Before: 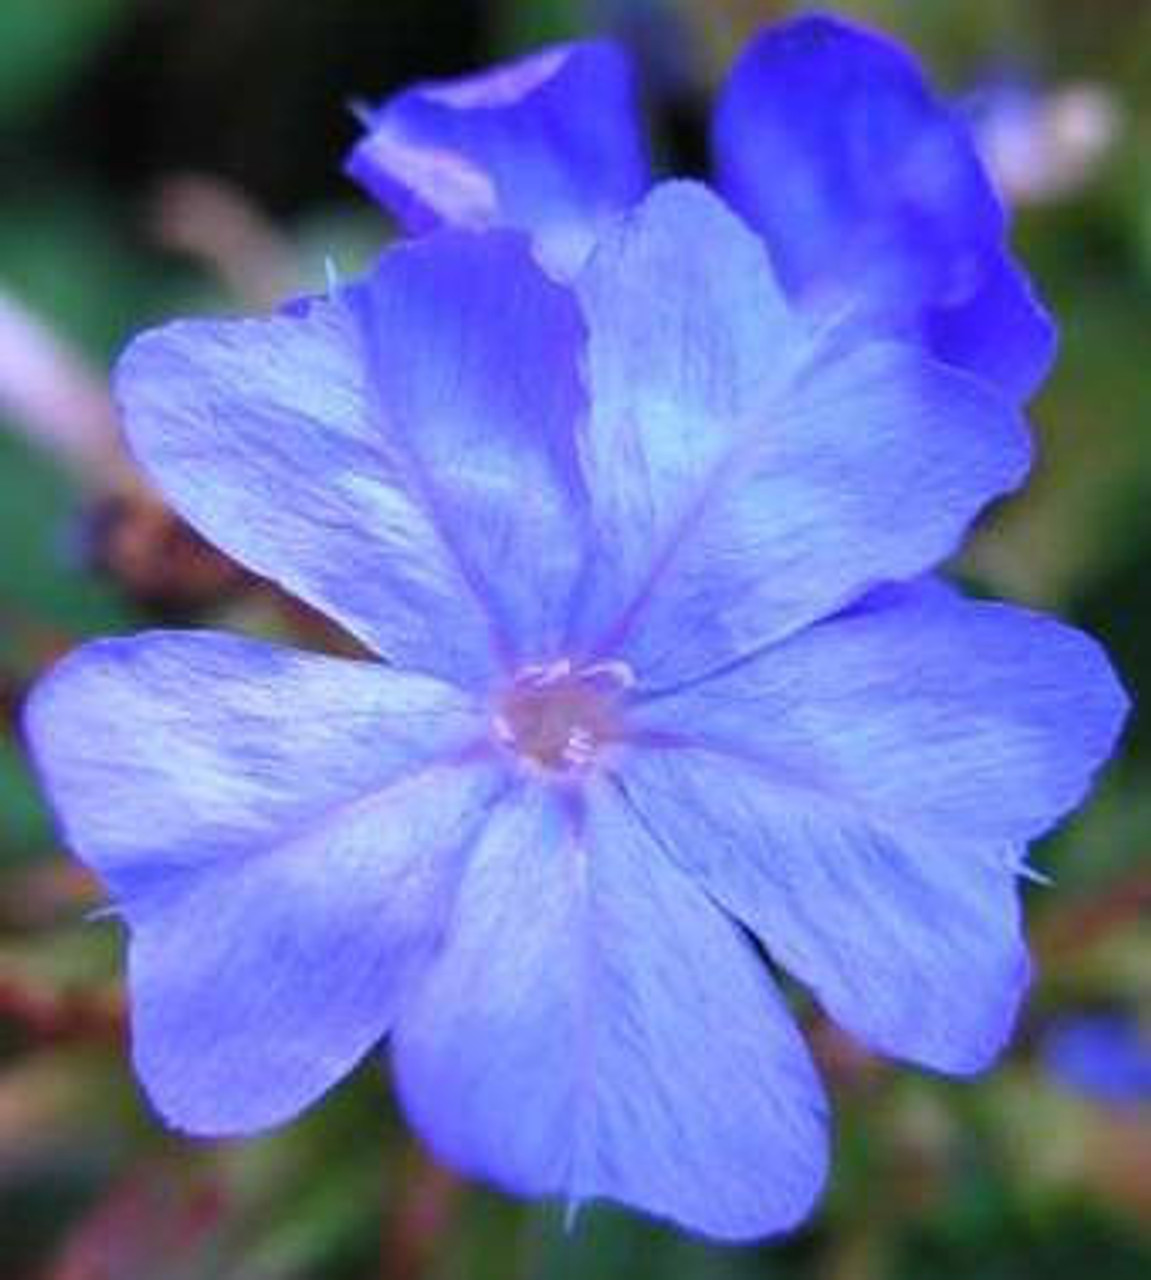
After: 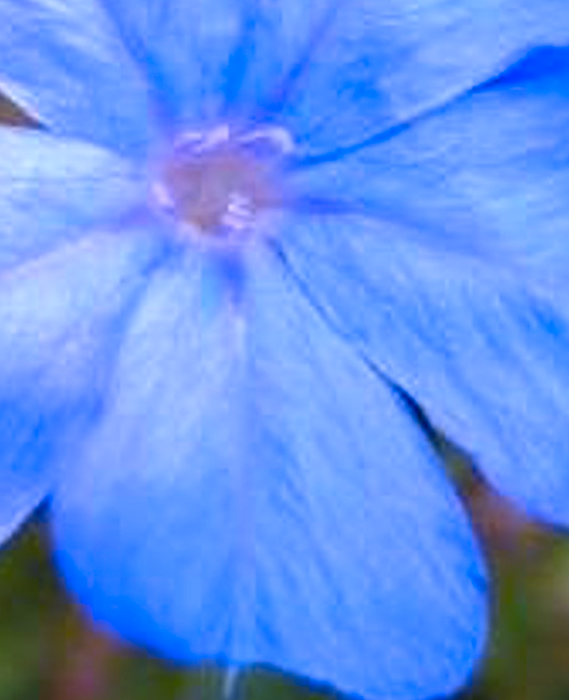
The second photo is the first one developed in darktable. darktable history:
crop: left 29.672%, top 41.786%, right 20.851%, bottom 3.487%
color contrast: green-magenta contrast 0.85, blue-yellow contrast 1.25, unbound 0
bloom: size 38%, threshold 95%, strength 30%
